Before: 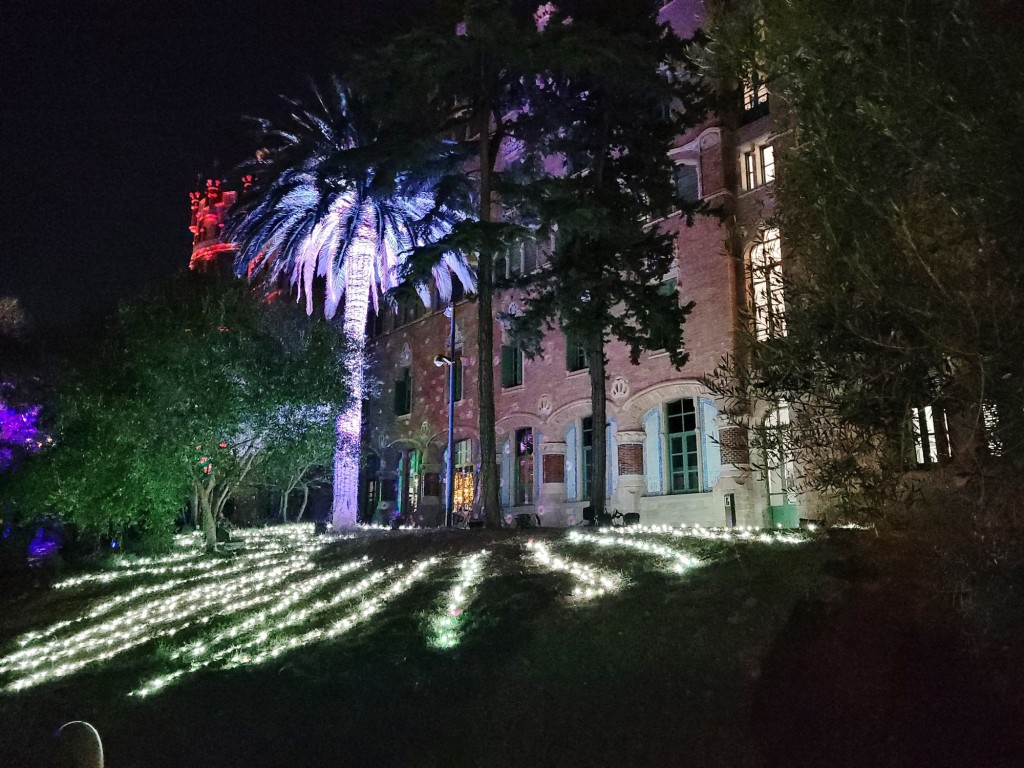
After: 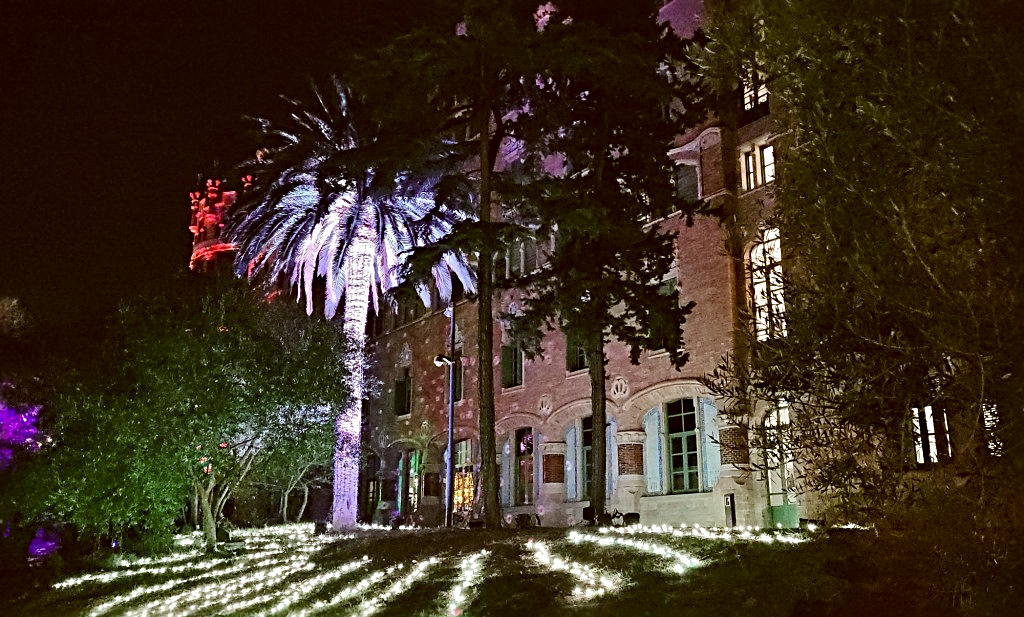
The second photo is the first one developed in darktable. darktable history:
crop: bottom 19.648%
color correction: highlights a* -0.608, highlights b* 0.149, shadows a* 4.72, shadows b* 20.21
sharpen: radius 3.971
